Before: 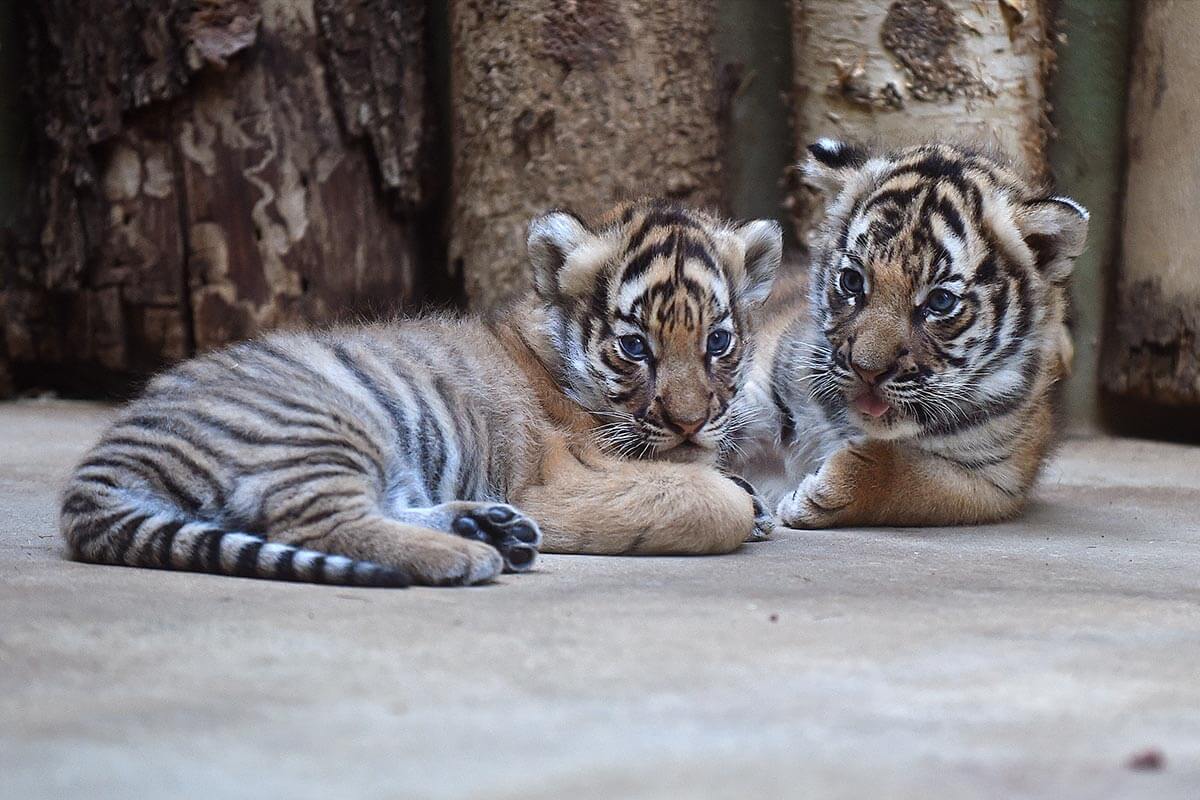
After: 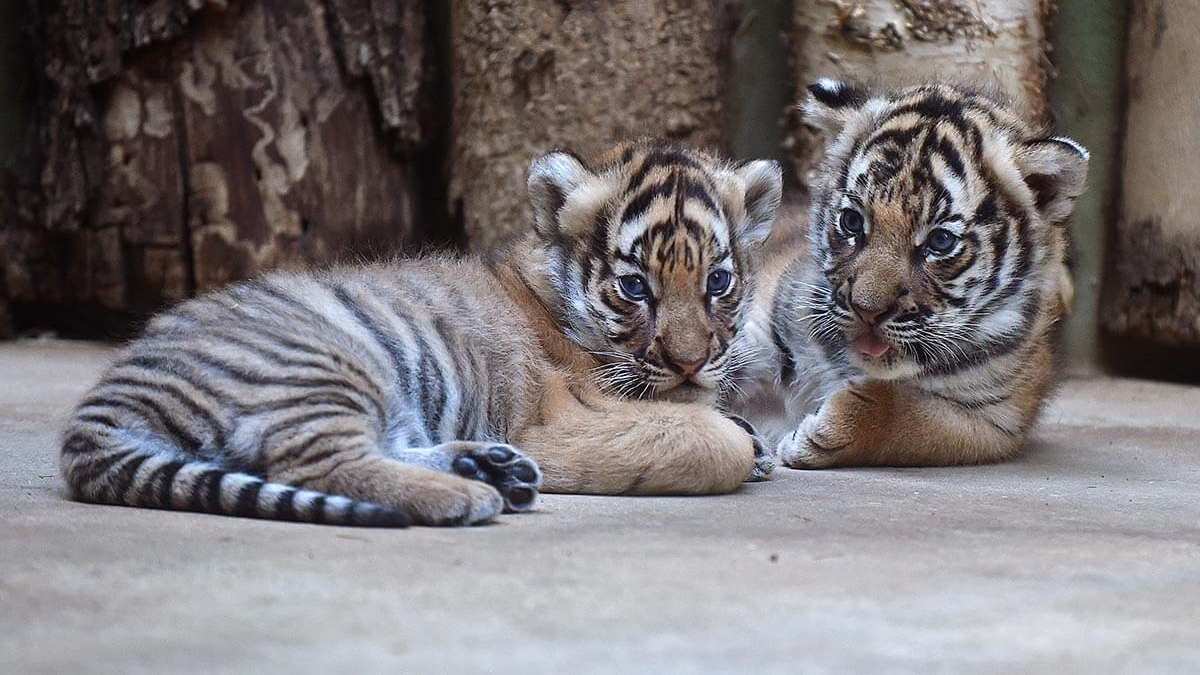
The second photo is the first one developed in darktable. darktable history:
exposure: compensate exposure bias true, compensate highlight preservation false
crop: top 7.618%, bottom 7.98%
